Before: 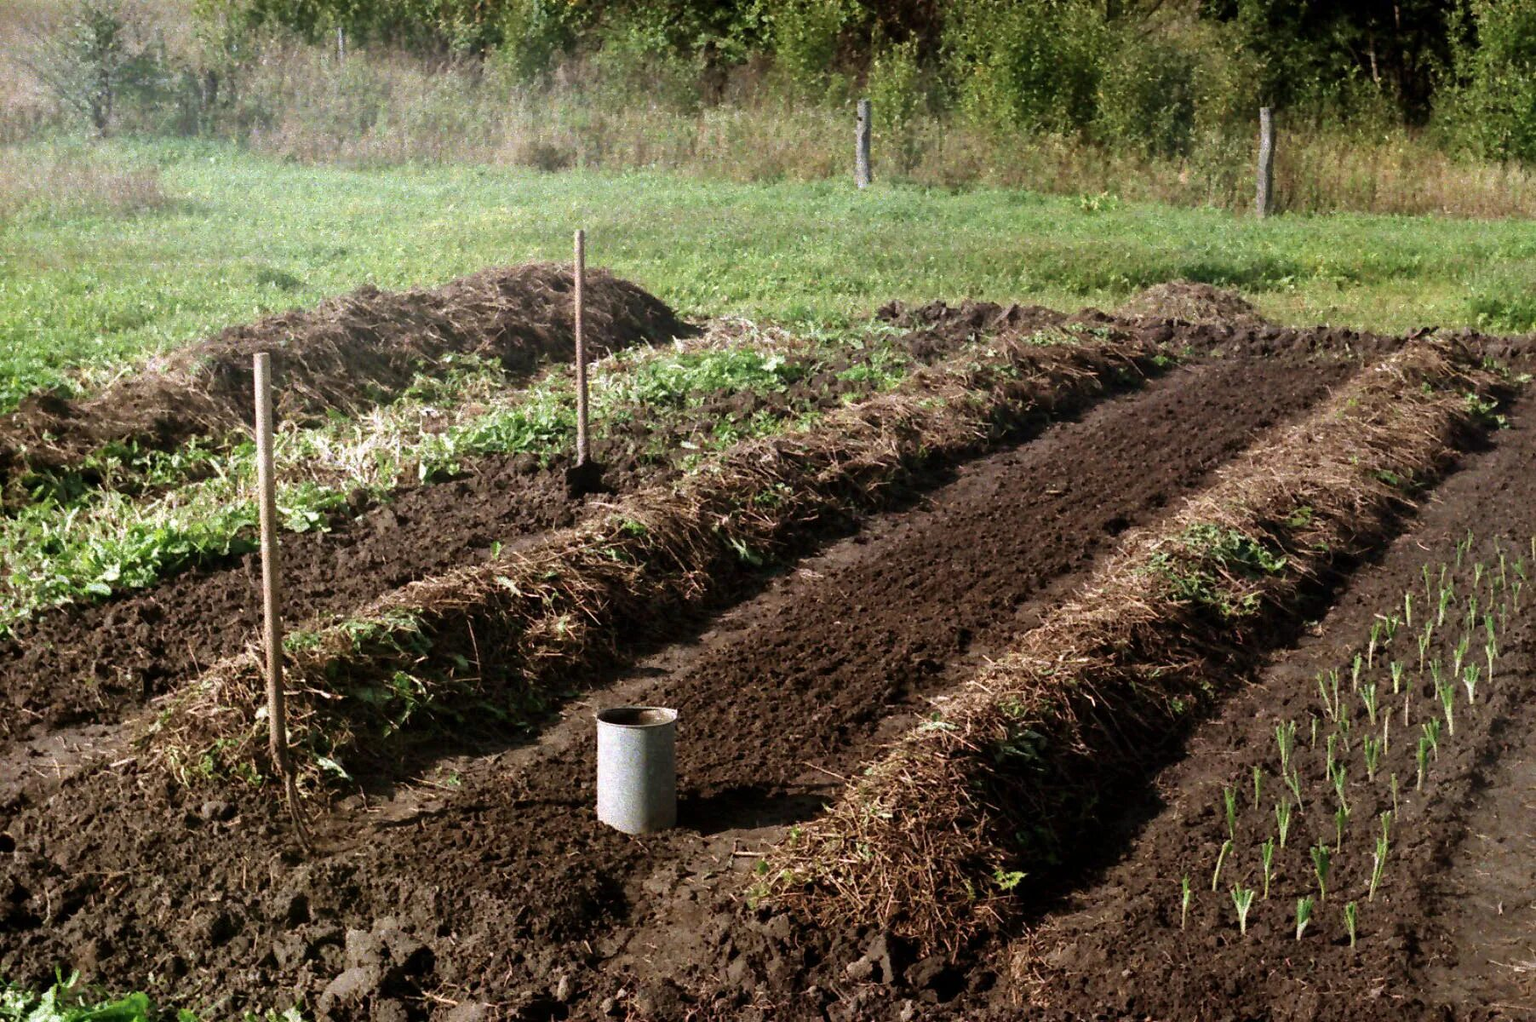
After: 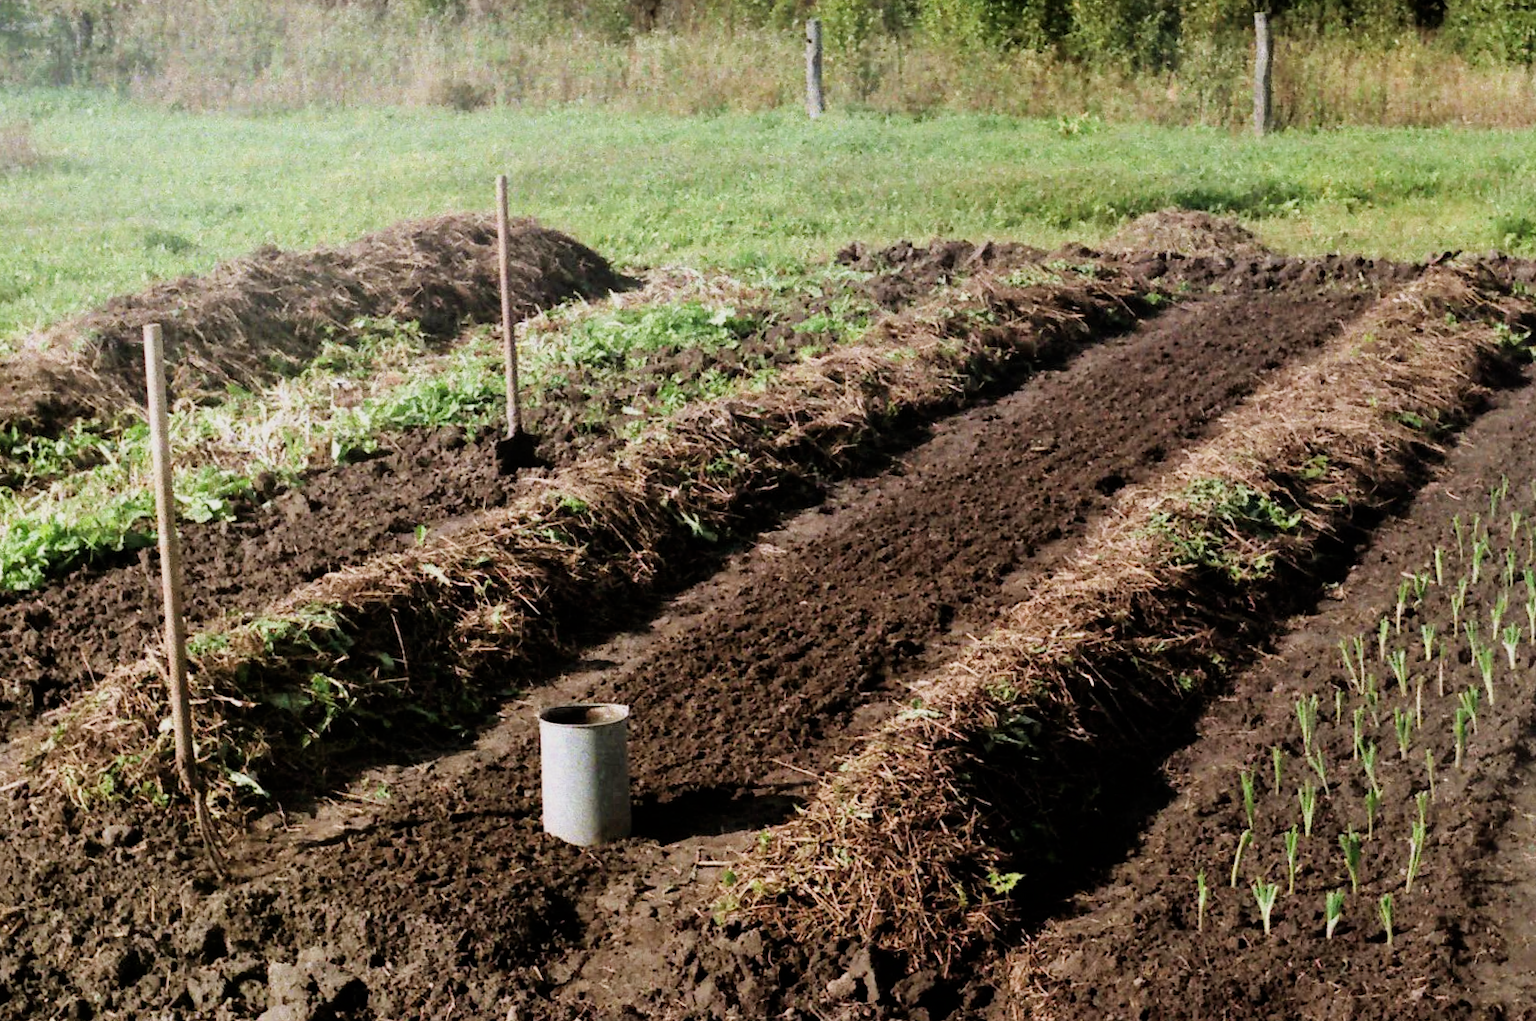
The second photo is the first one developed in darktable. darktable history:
exposure: exposure 0.6 EV, compensate highlight preservation false
crop and rotate: angle 1.96°, left 5.673%, top 5.673%
filmic rgb: black relative exposure -7.65 EV, white relative exposure 4.56 EV, hardness 3.61
